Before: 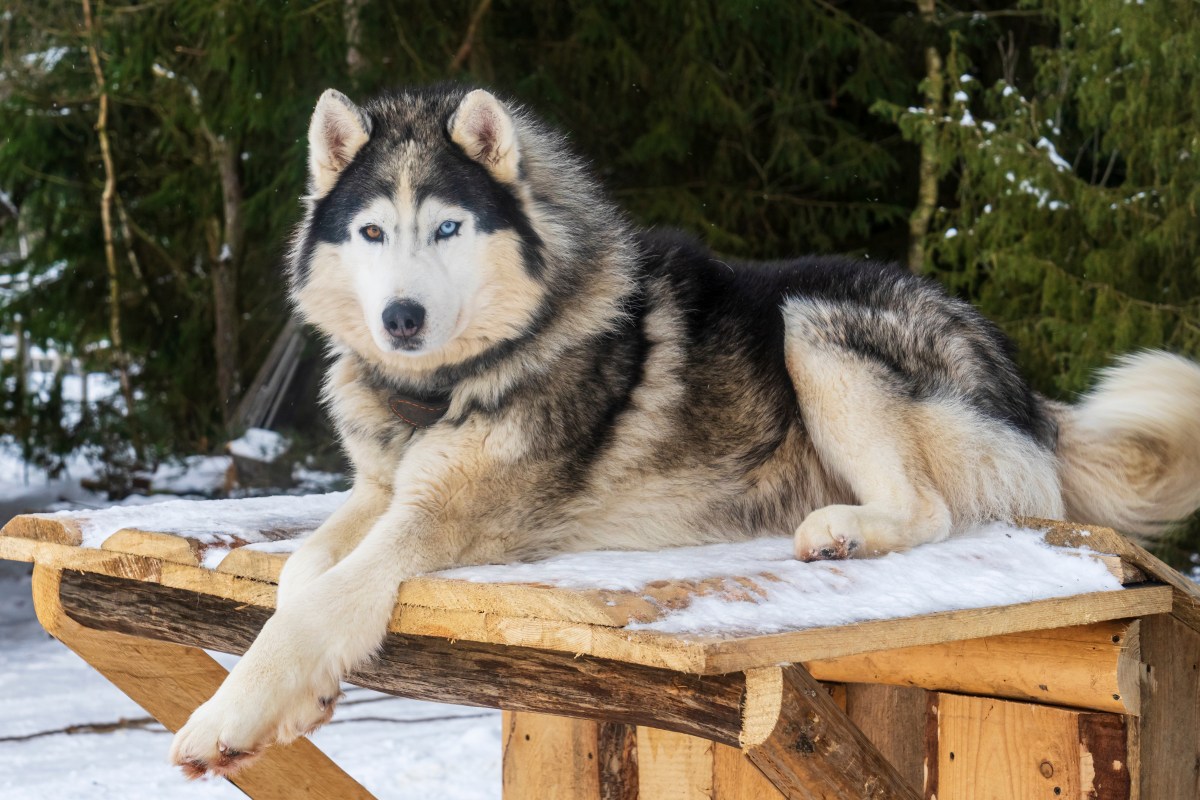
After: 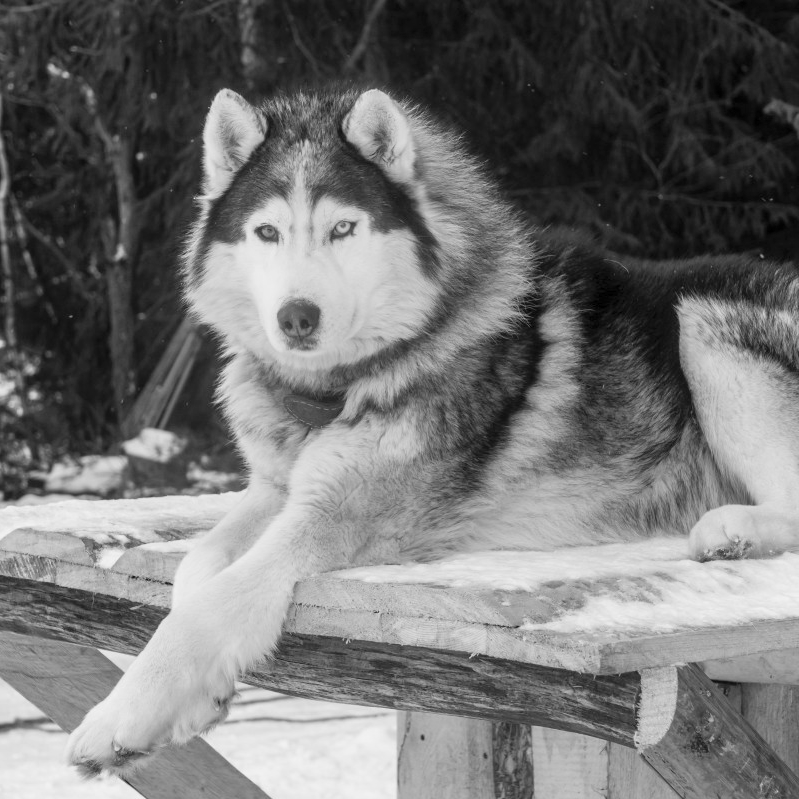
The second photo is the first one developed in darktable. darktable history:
color calibration: output gray [0.253, 0.26, 0.487, 0], gray › normalize channels true, illuminant same as pipeline (D50), adaptation XYZ, x 0.346, y 0.359, gamut compression 0
contrast brightness saturation: brightness 0.15
crop and rotate: left 8.786%, right 24.548%
